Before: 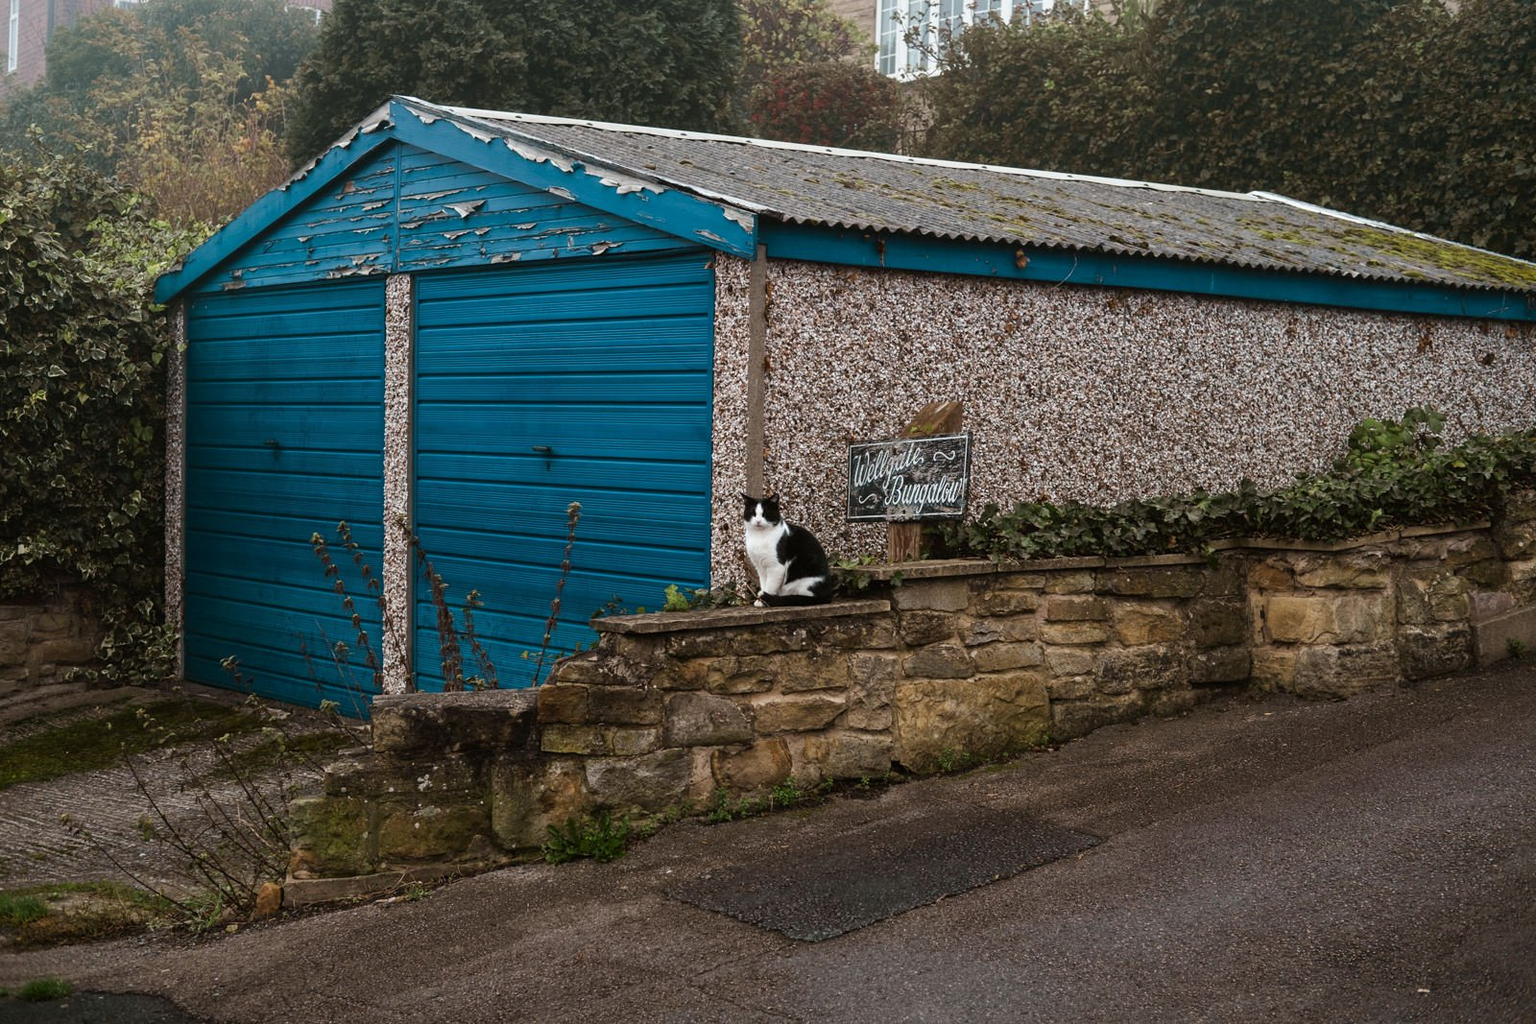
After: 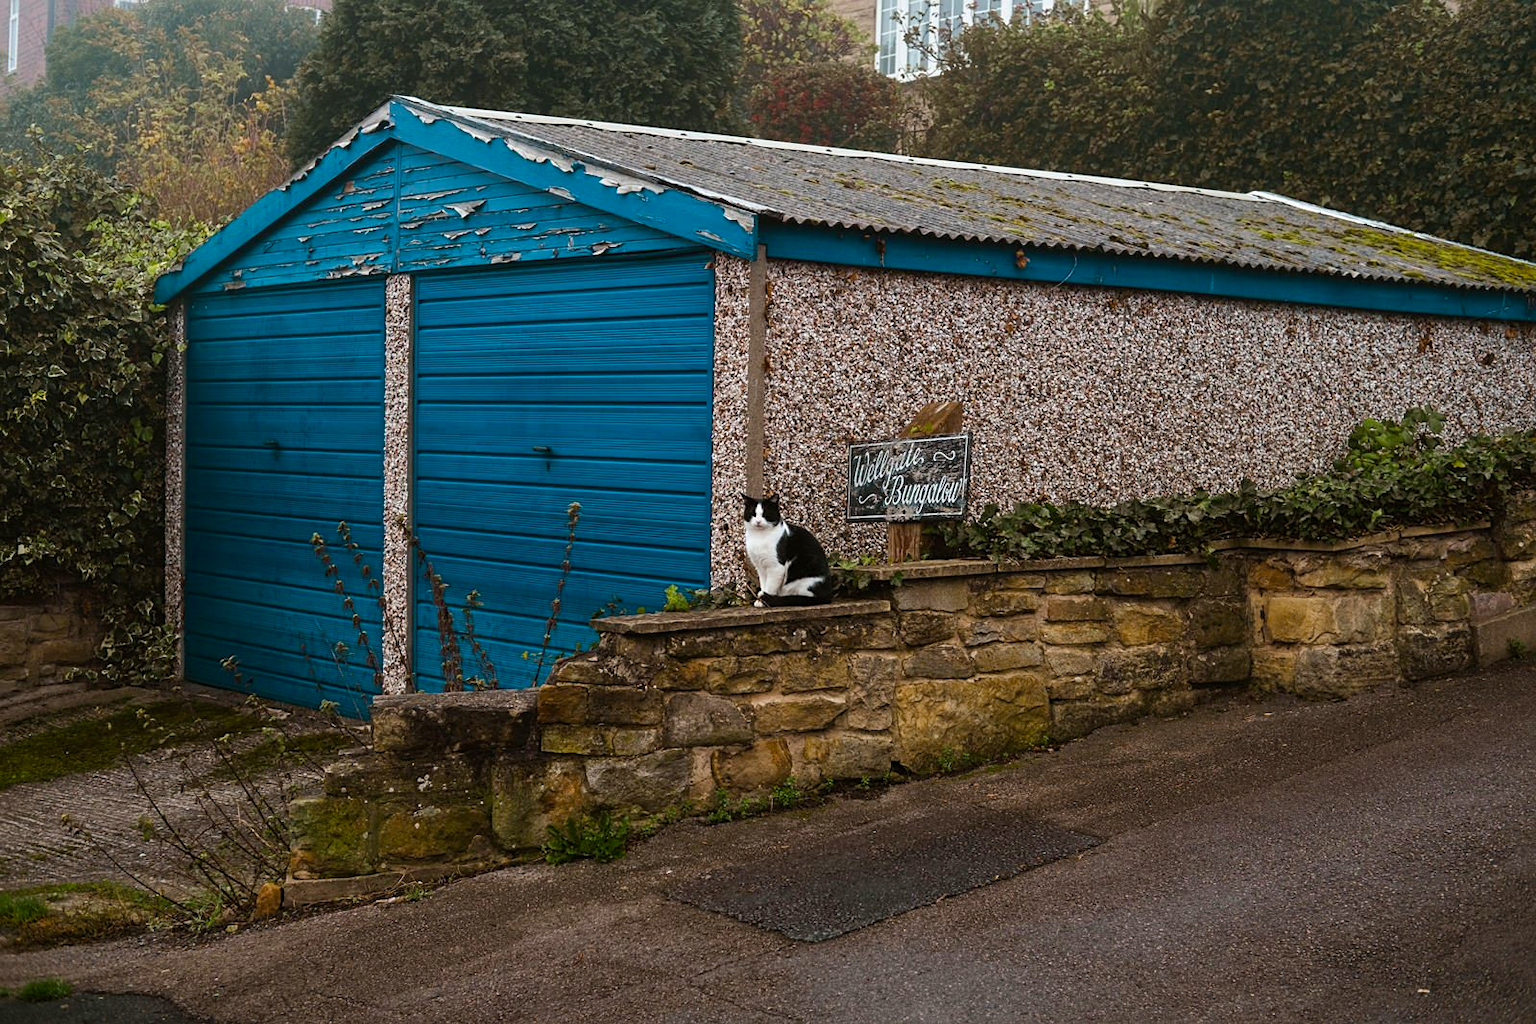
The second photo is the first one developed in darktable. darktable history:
sharpen: amount 0.2
color balance rgb: perceptual saturation grading › global saturation 25%, global vibrance 20%
